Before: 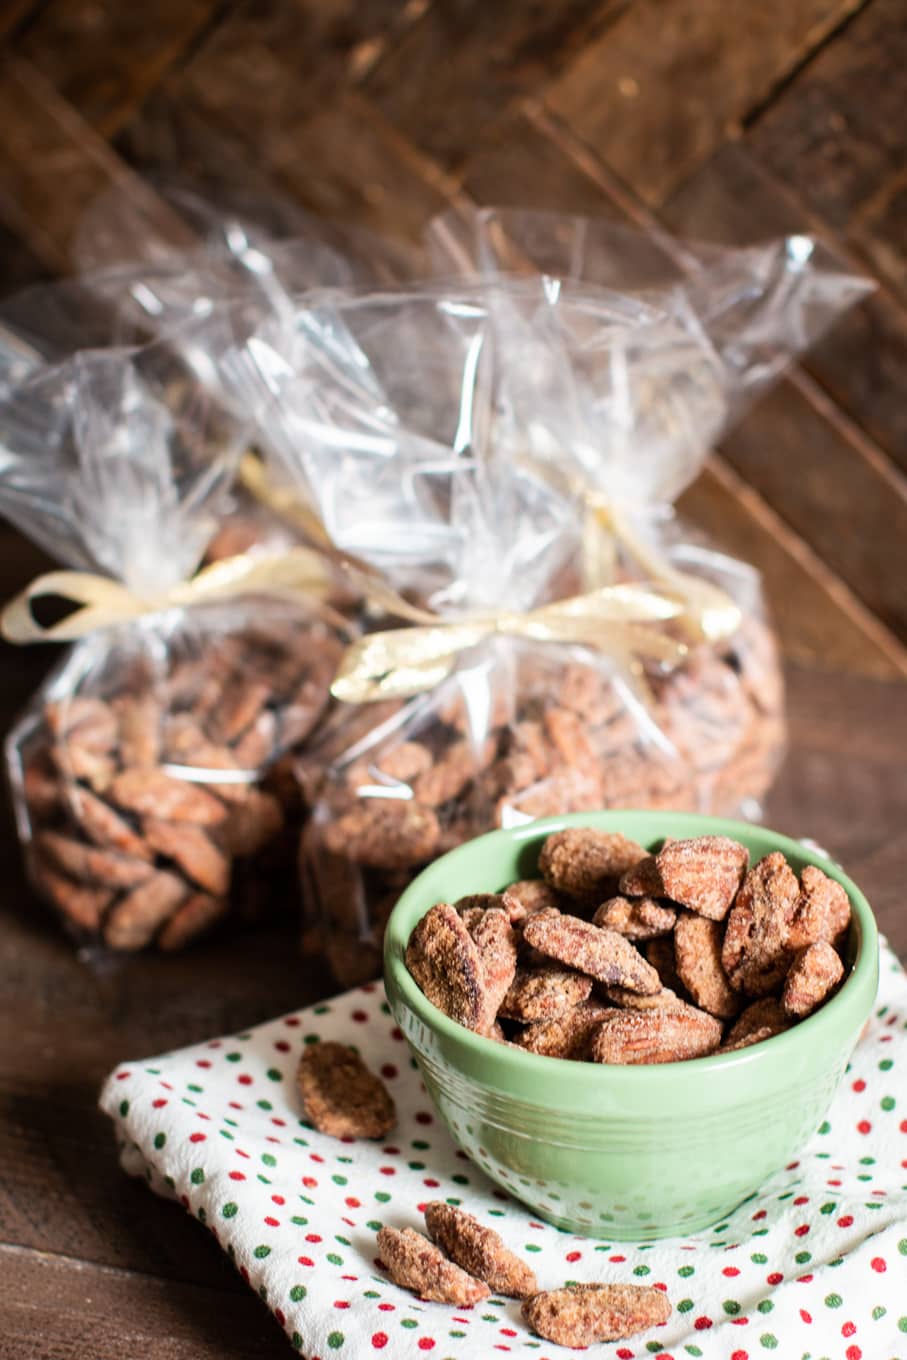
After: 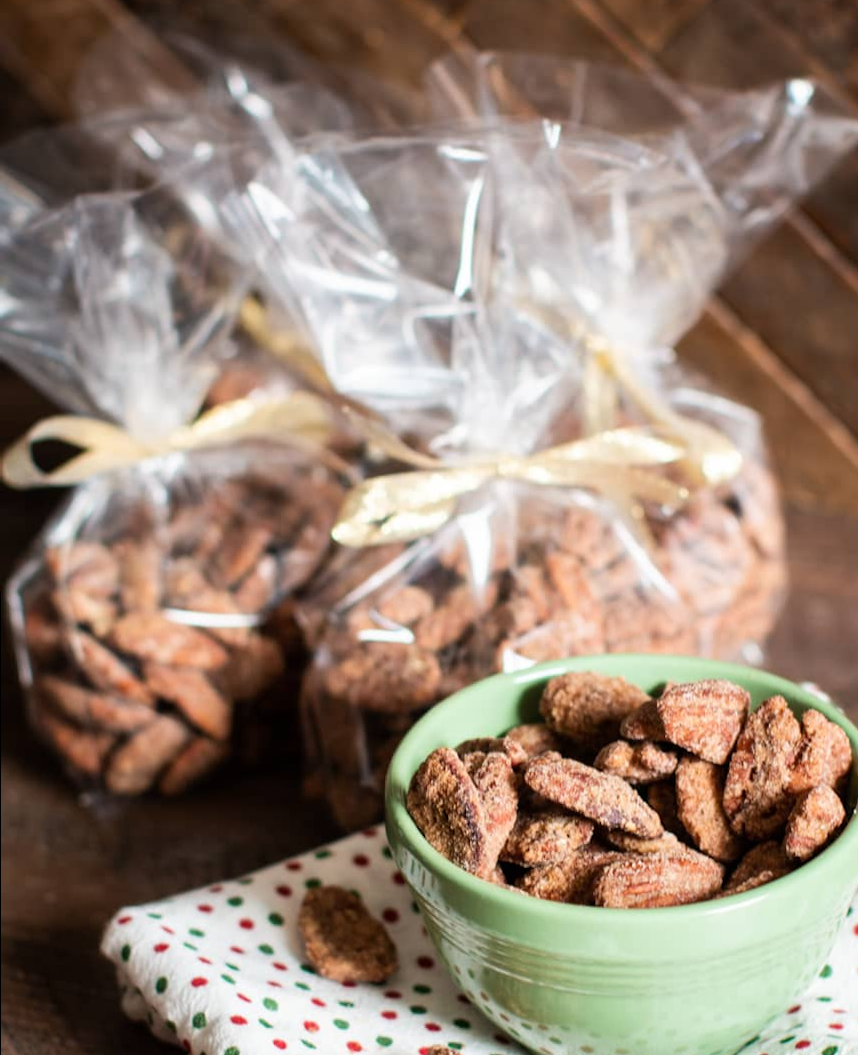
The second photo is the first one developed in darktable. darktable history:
crop and rotate: angle 0.077°, top 11.526%, right 5.553%, bottom 10.933%
